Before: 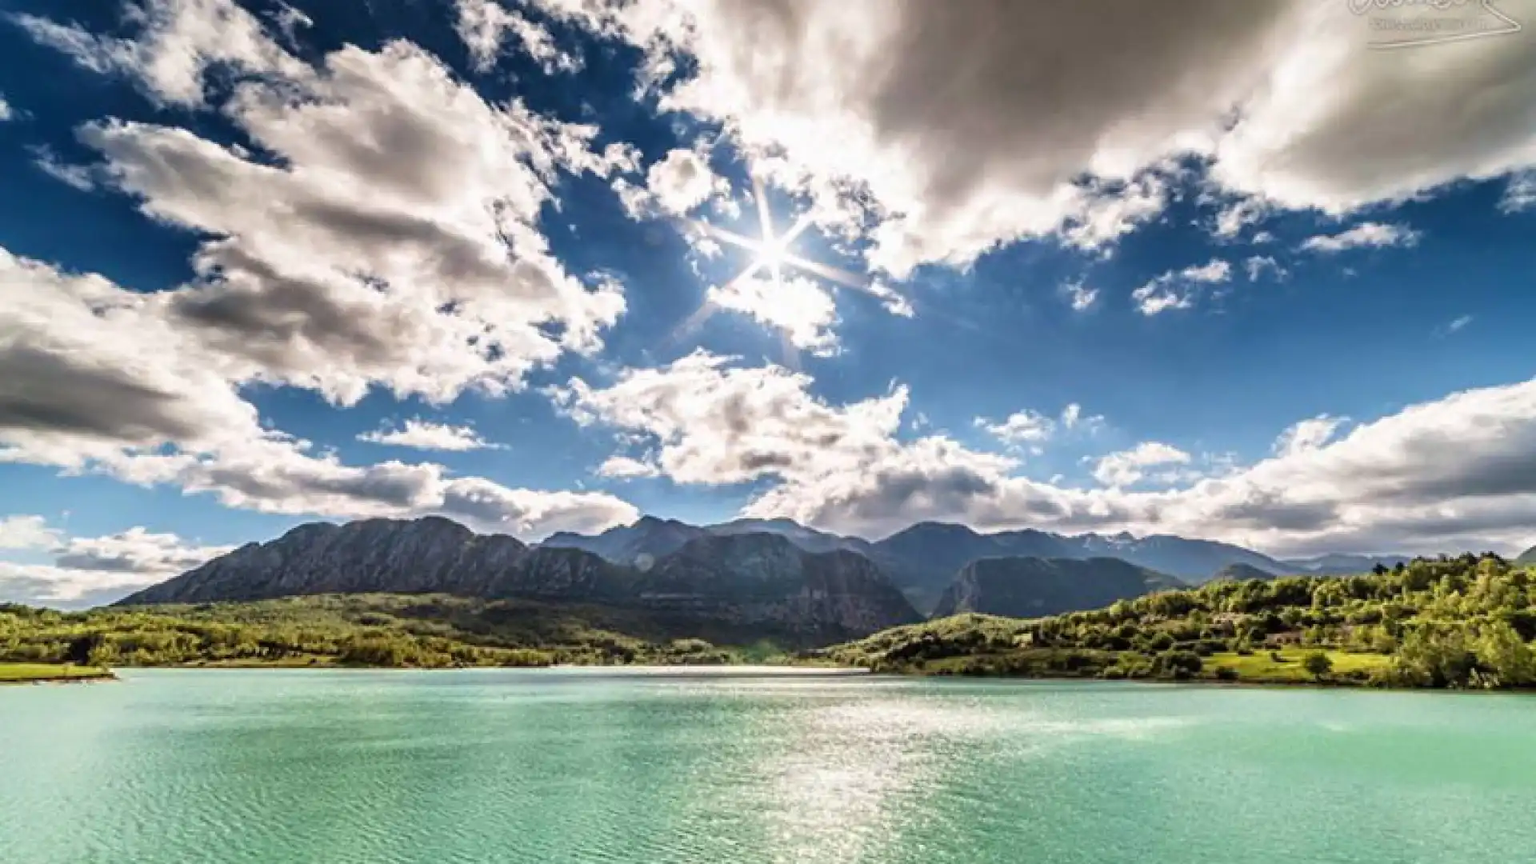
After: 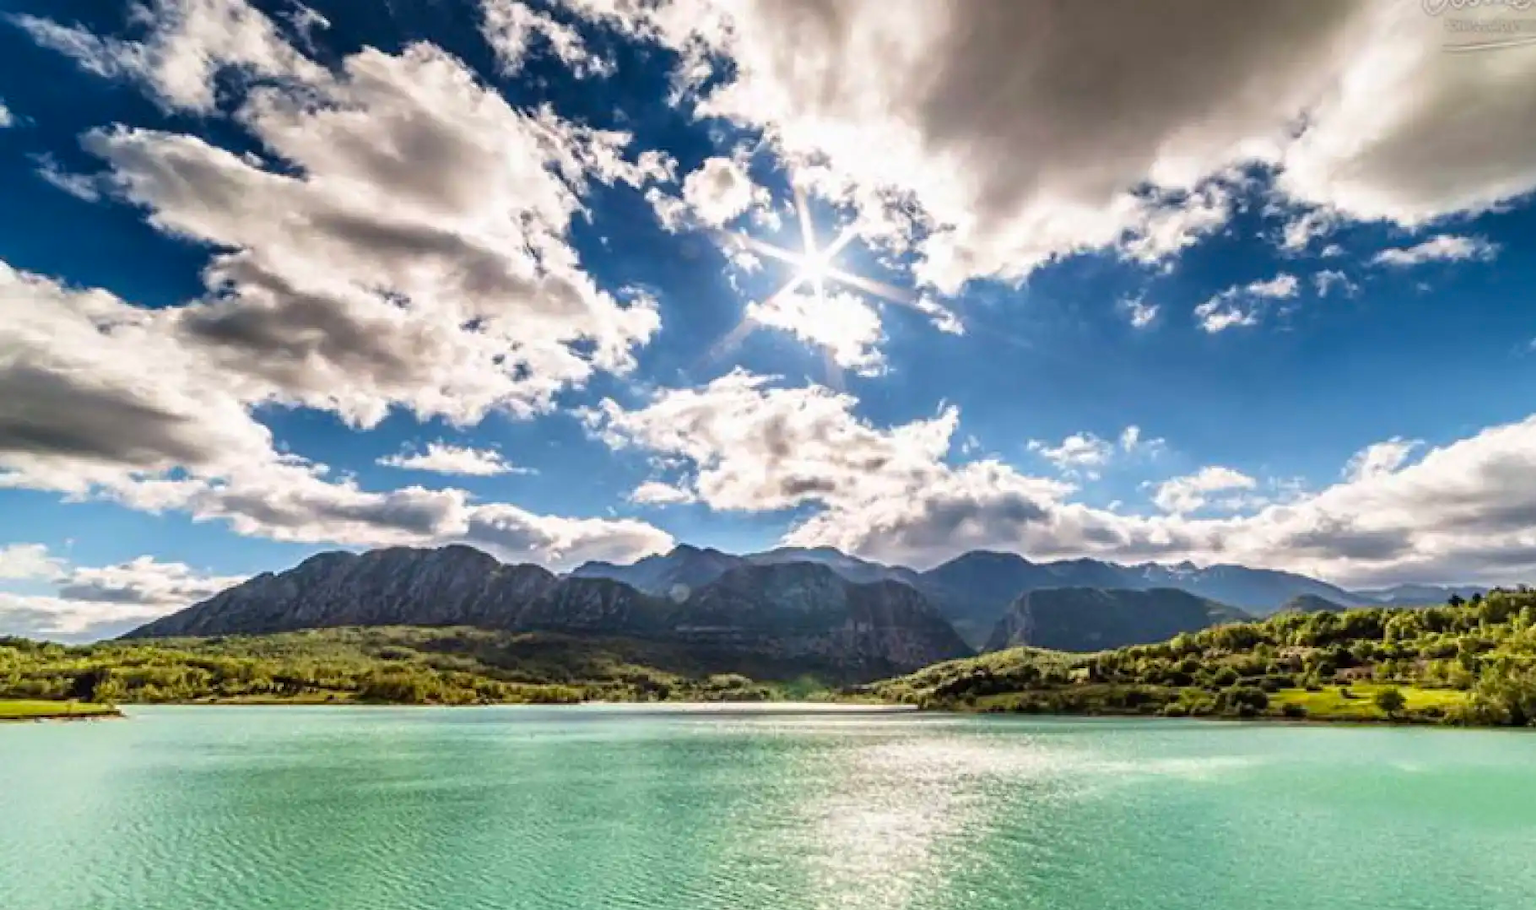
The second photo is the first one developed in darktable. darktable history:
contrast brightness saturation: contrast 0.04, saturation 0.16
crop and rotate: right 5.167%
